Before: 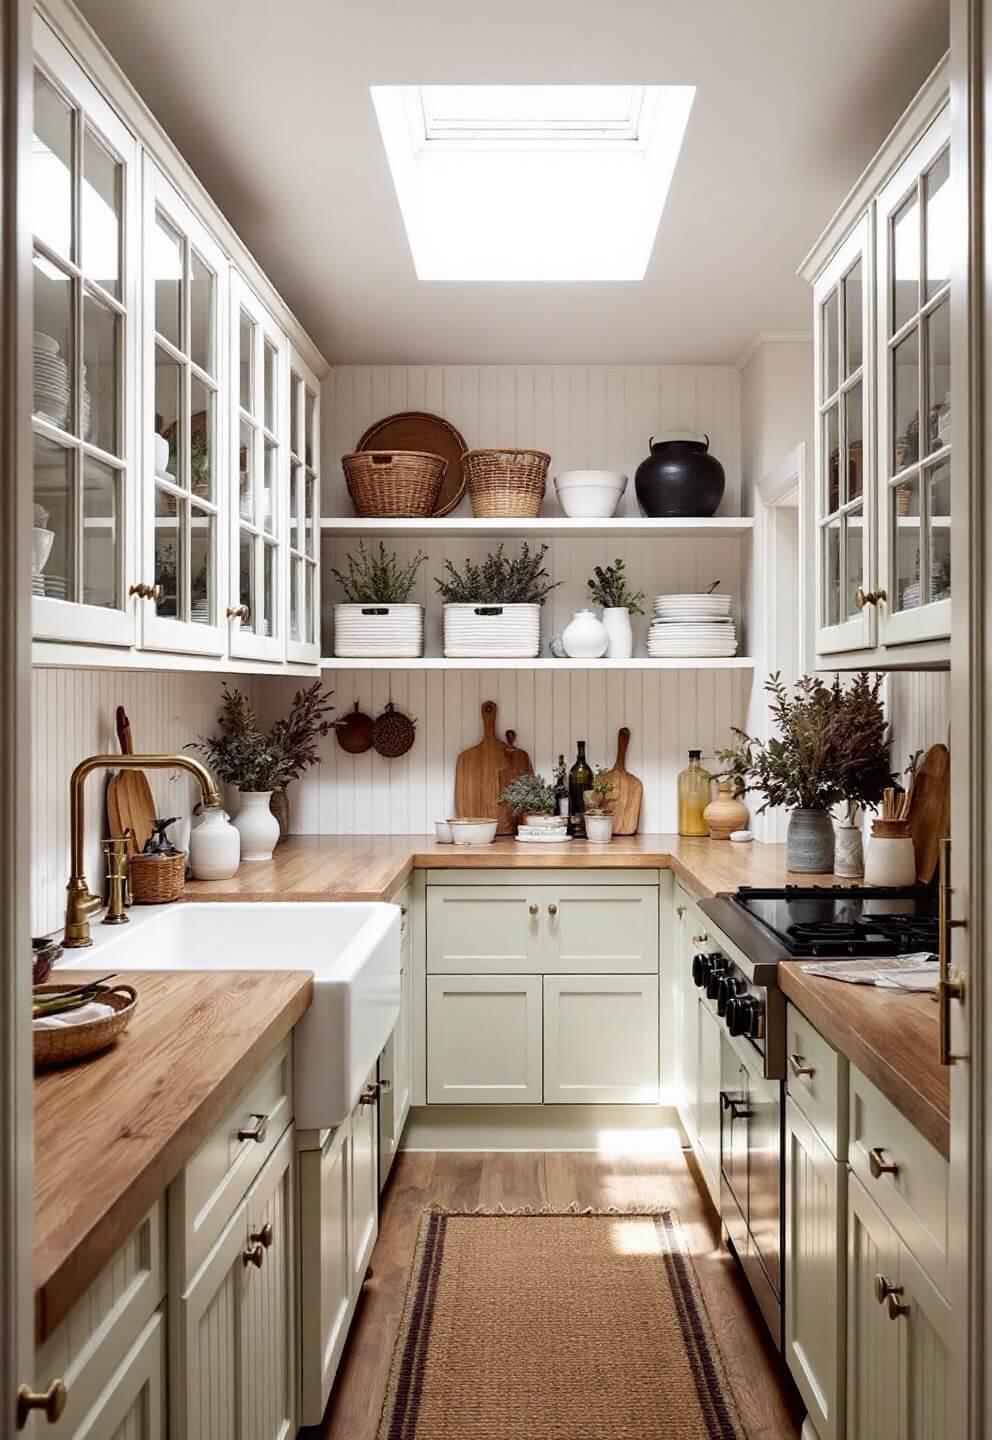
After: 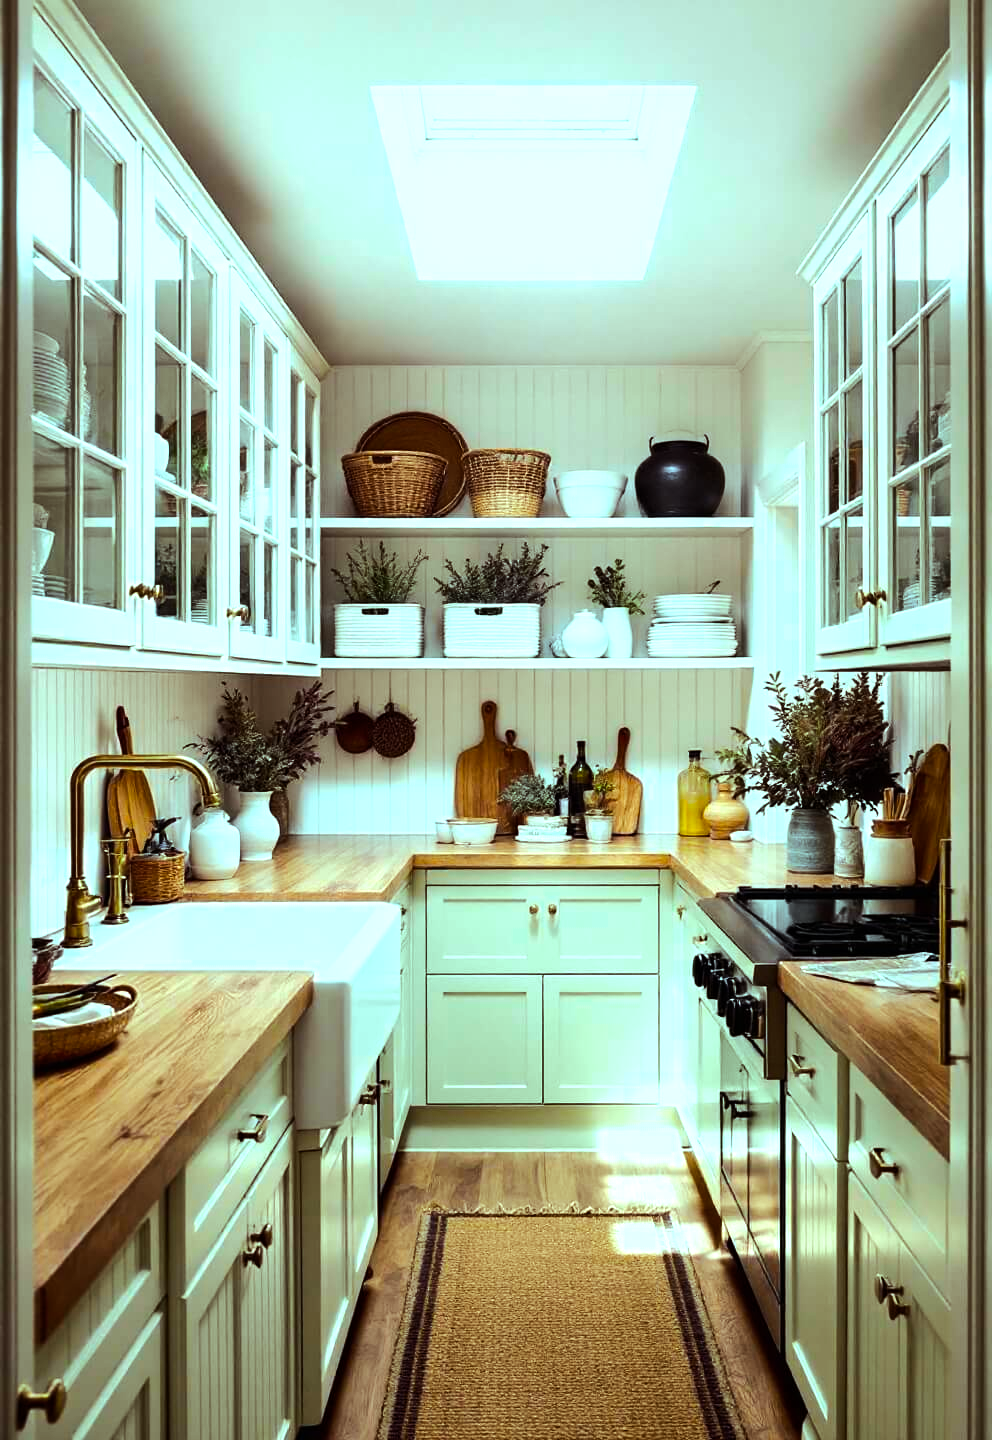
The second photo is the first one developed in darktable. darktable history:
color balance rgb: highlights gain › chroma 5.269%, highlights gain › hue 195.61°, linear chroma grading › shadows -29.309%, linear chroma grading › global chroma 35.486%, perceptual saturation grading › global saturation 19.69%, perceptual brilliance grading › highlights 17.99%, perceptual brilliance grading › mid-tones 31.887%, perceptual brilliance grading › shadows -31.032%, global vibrance 11.132%
